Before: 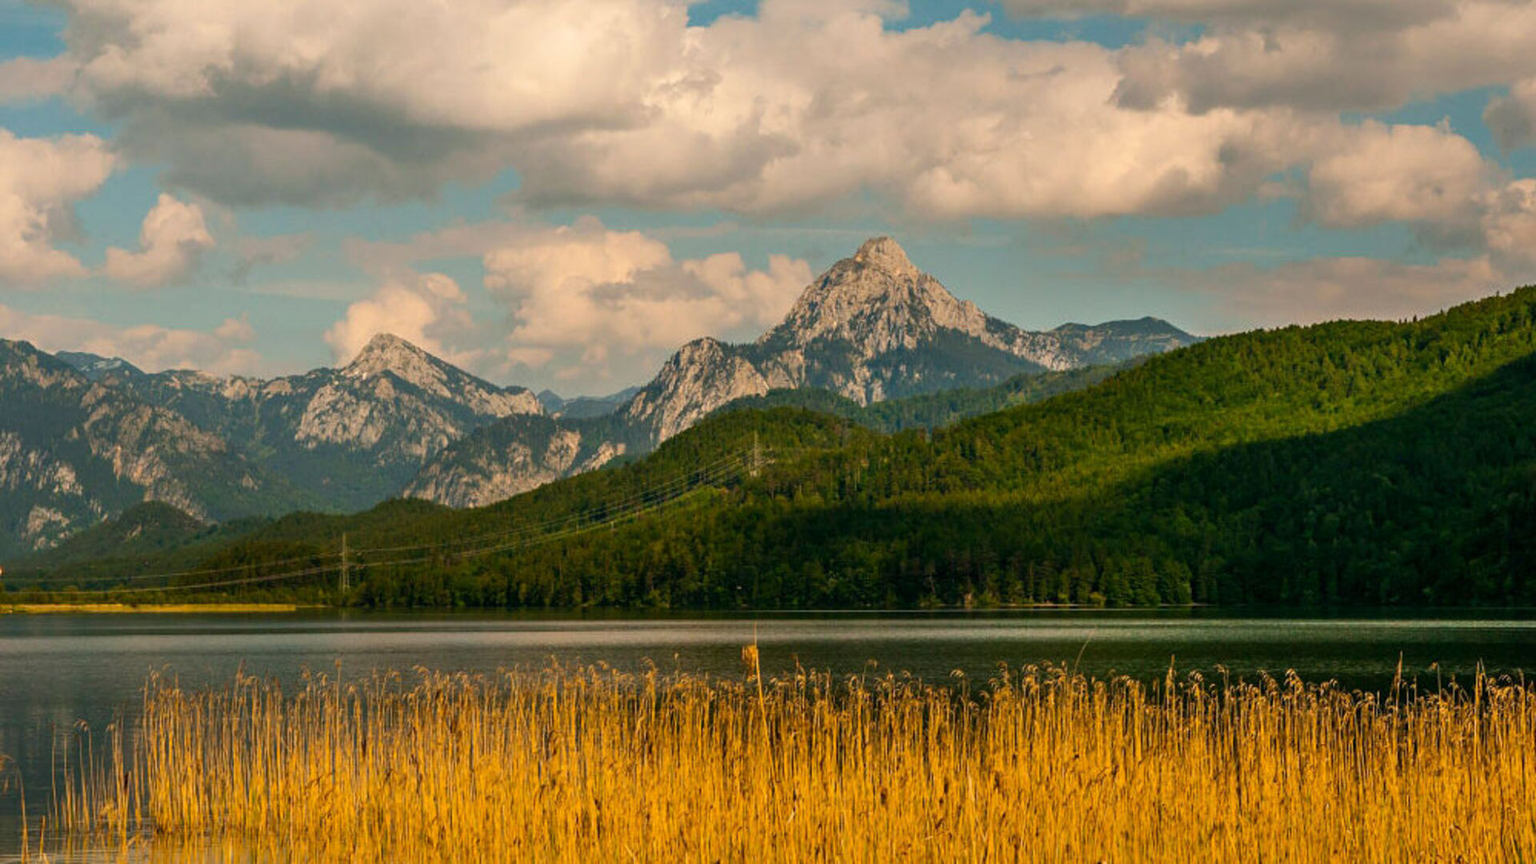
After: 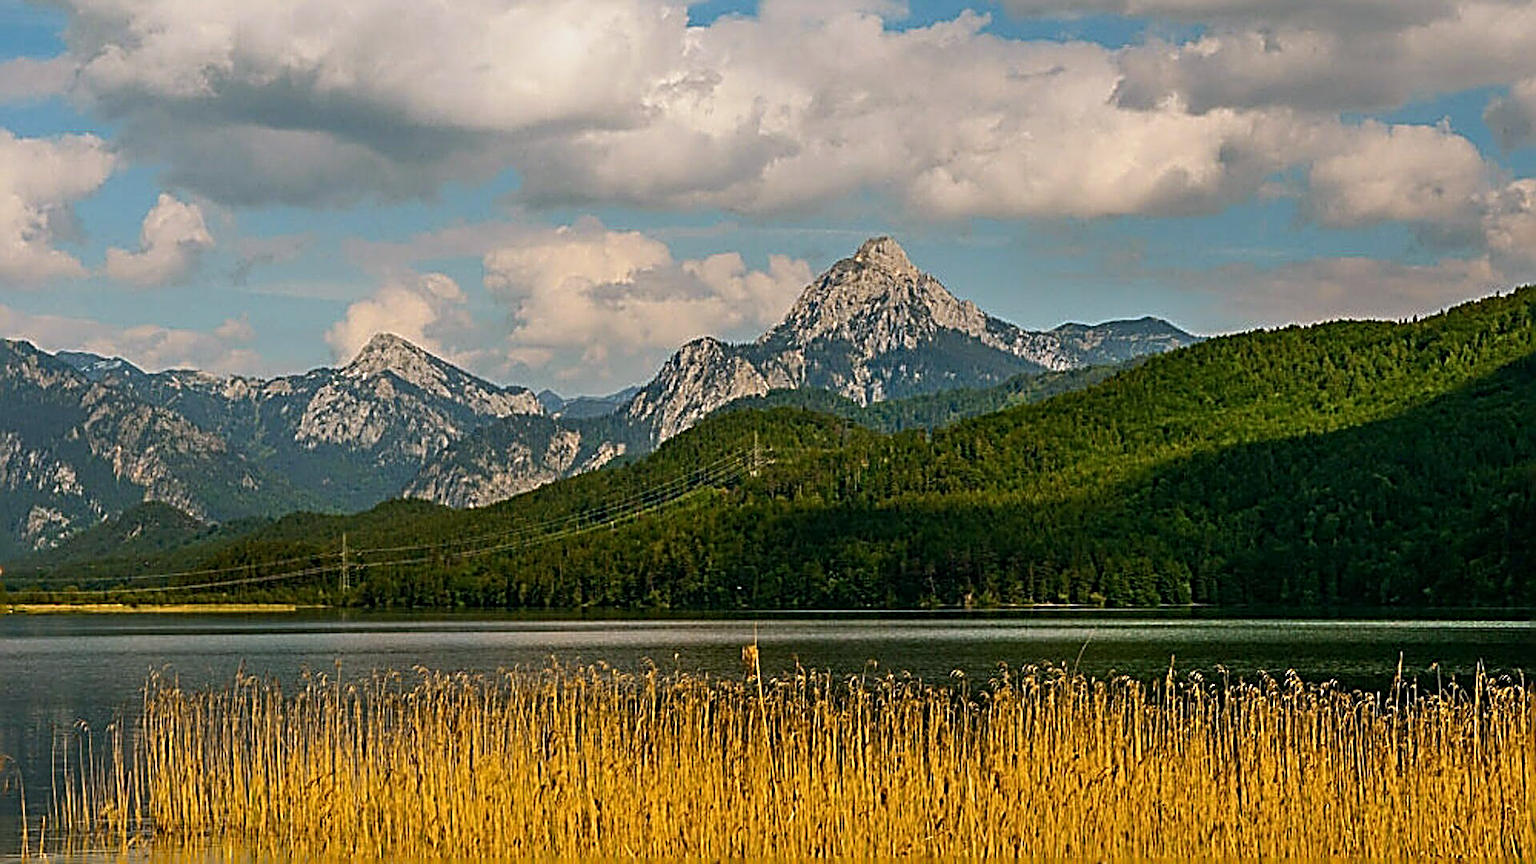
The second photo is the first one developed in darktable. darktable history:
sharpen: radius 3.158, amount 1.731
white balance: red 0.931, blue 1.11
